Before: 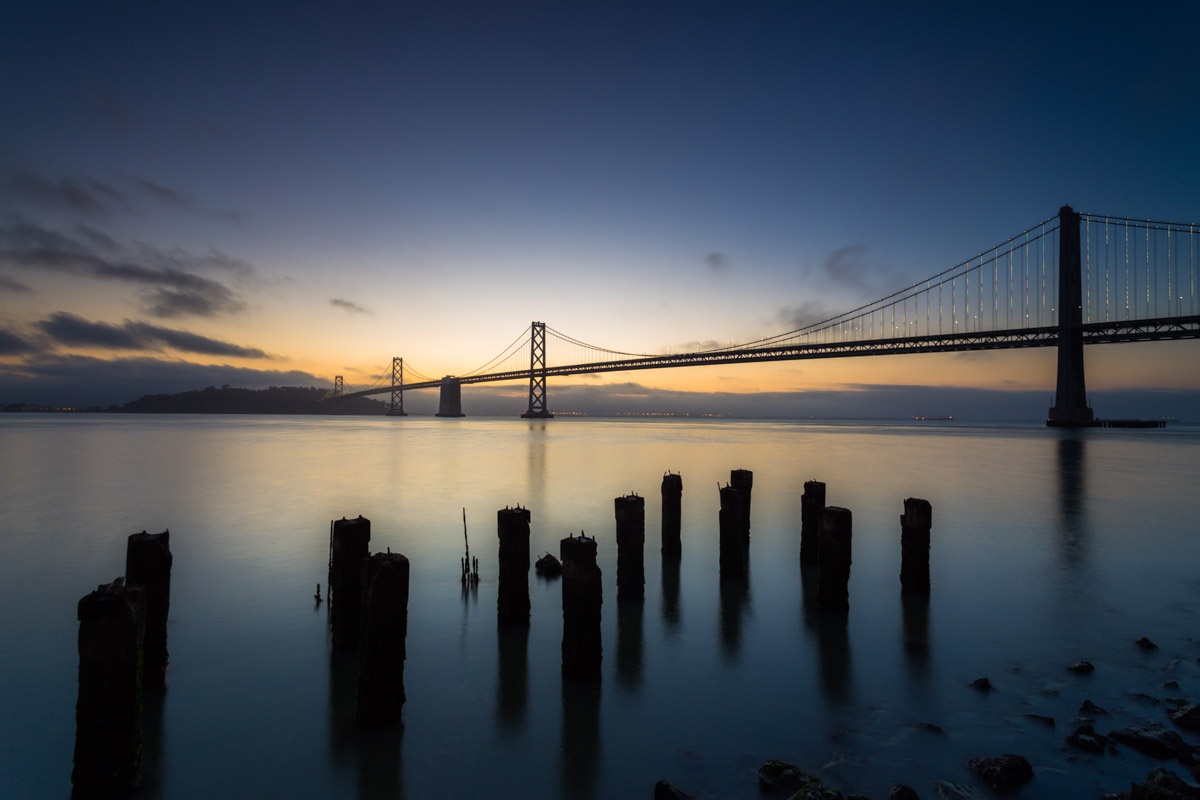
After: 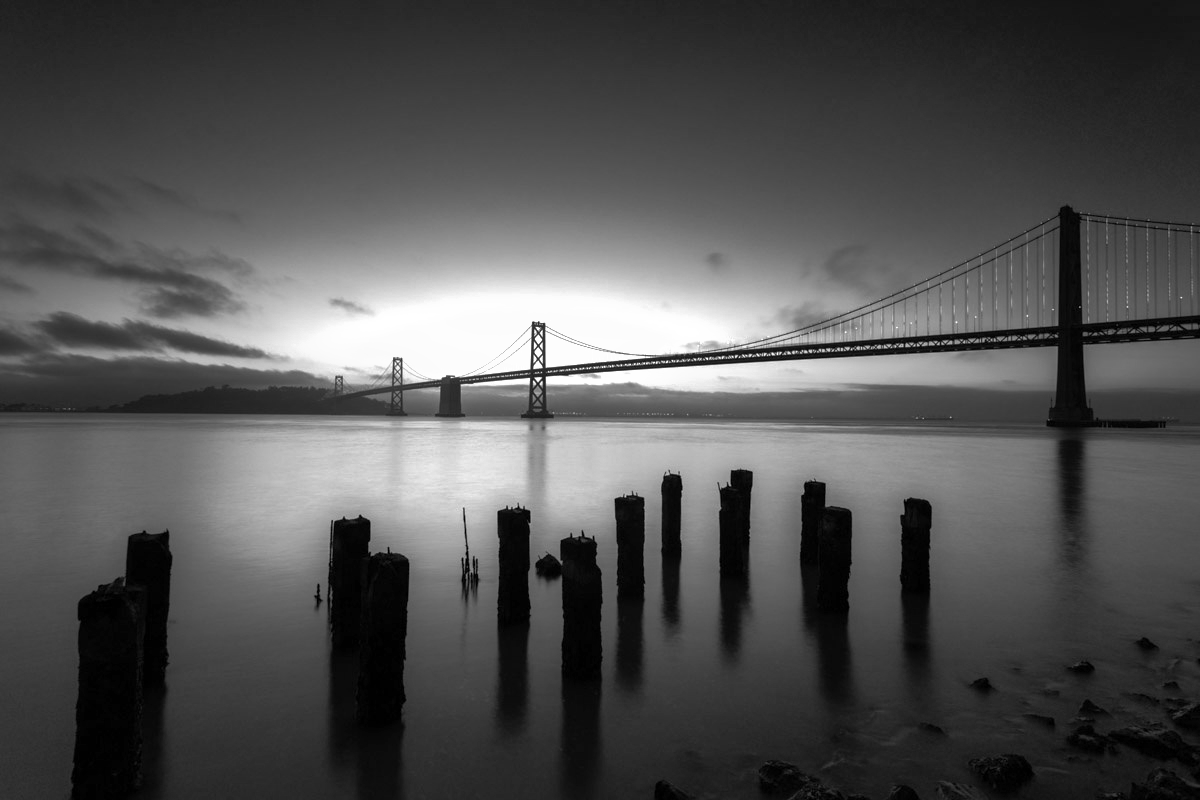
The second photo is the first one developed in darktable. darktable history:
shadows and highlights: on, module defaults
color balance rgb: linear chroma grading › global chroma 9%, perceptual saturation grading › global saturation 36%, perceptual saturation grading › shadows 35%, perceptual brilliance grading › global brilliance 21.21%, perceptual brilliance grading › shadows -35%, global vibrance 21.21%
monochrome: a -6.99, b 35.61, size 1.4
color zones: curves: ch0 [(0, 0.5) (0.143, 0.5) (0.286, 0.5) (0.429, 0.5) (0.571, 0.5) (0.714, 0.476) (0.857, 0.5) (1, 0.5)]; ch2 [(0, 0.5) (0.143, 0.5) (0.286, 0.5) (0.429, 0.5) (0.571, 0.5) (0.714, 0.487) (0.857, 0.5) (1, 0.5)]
